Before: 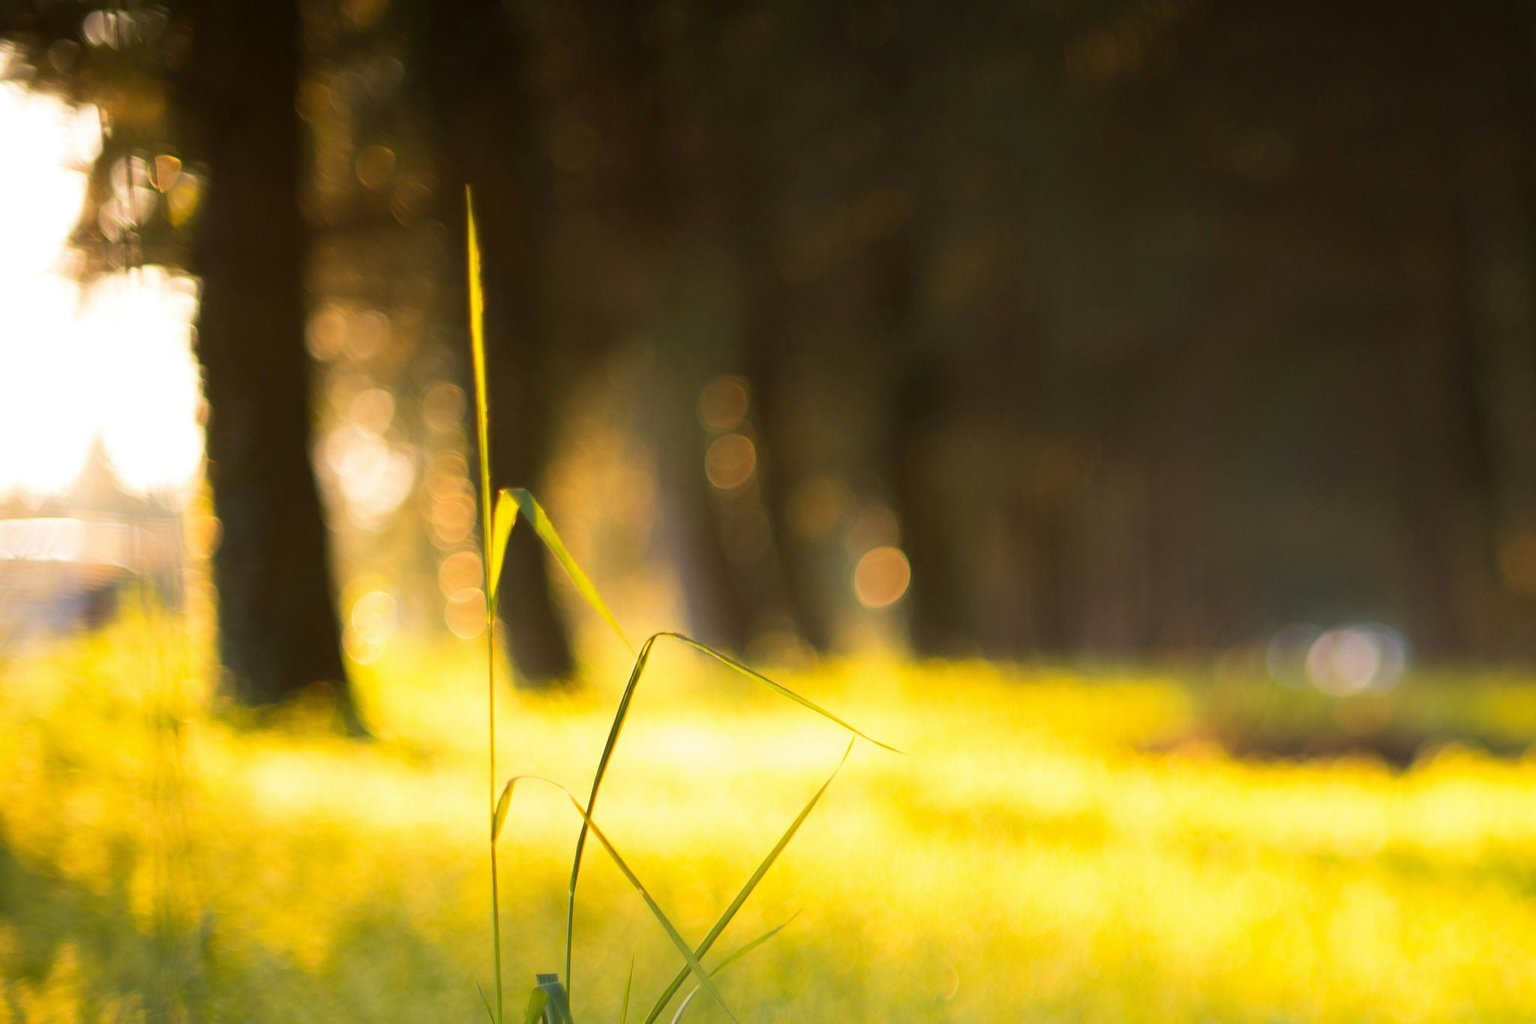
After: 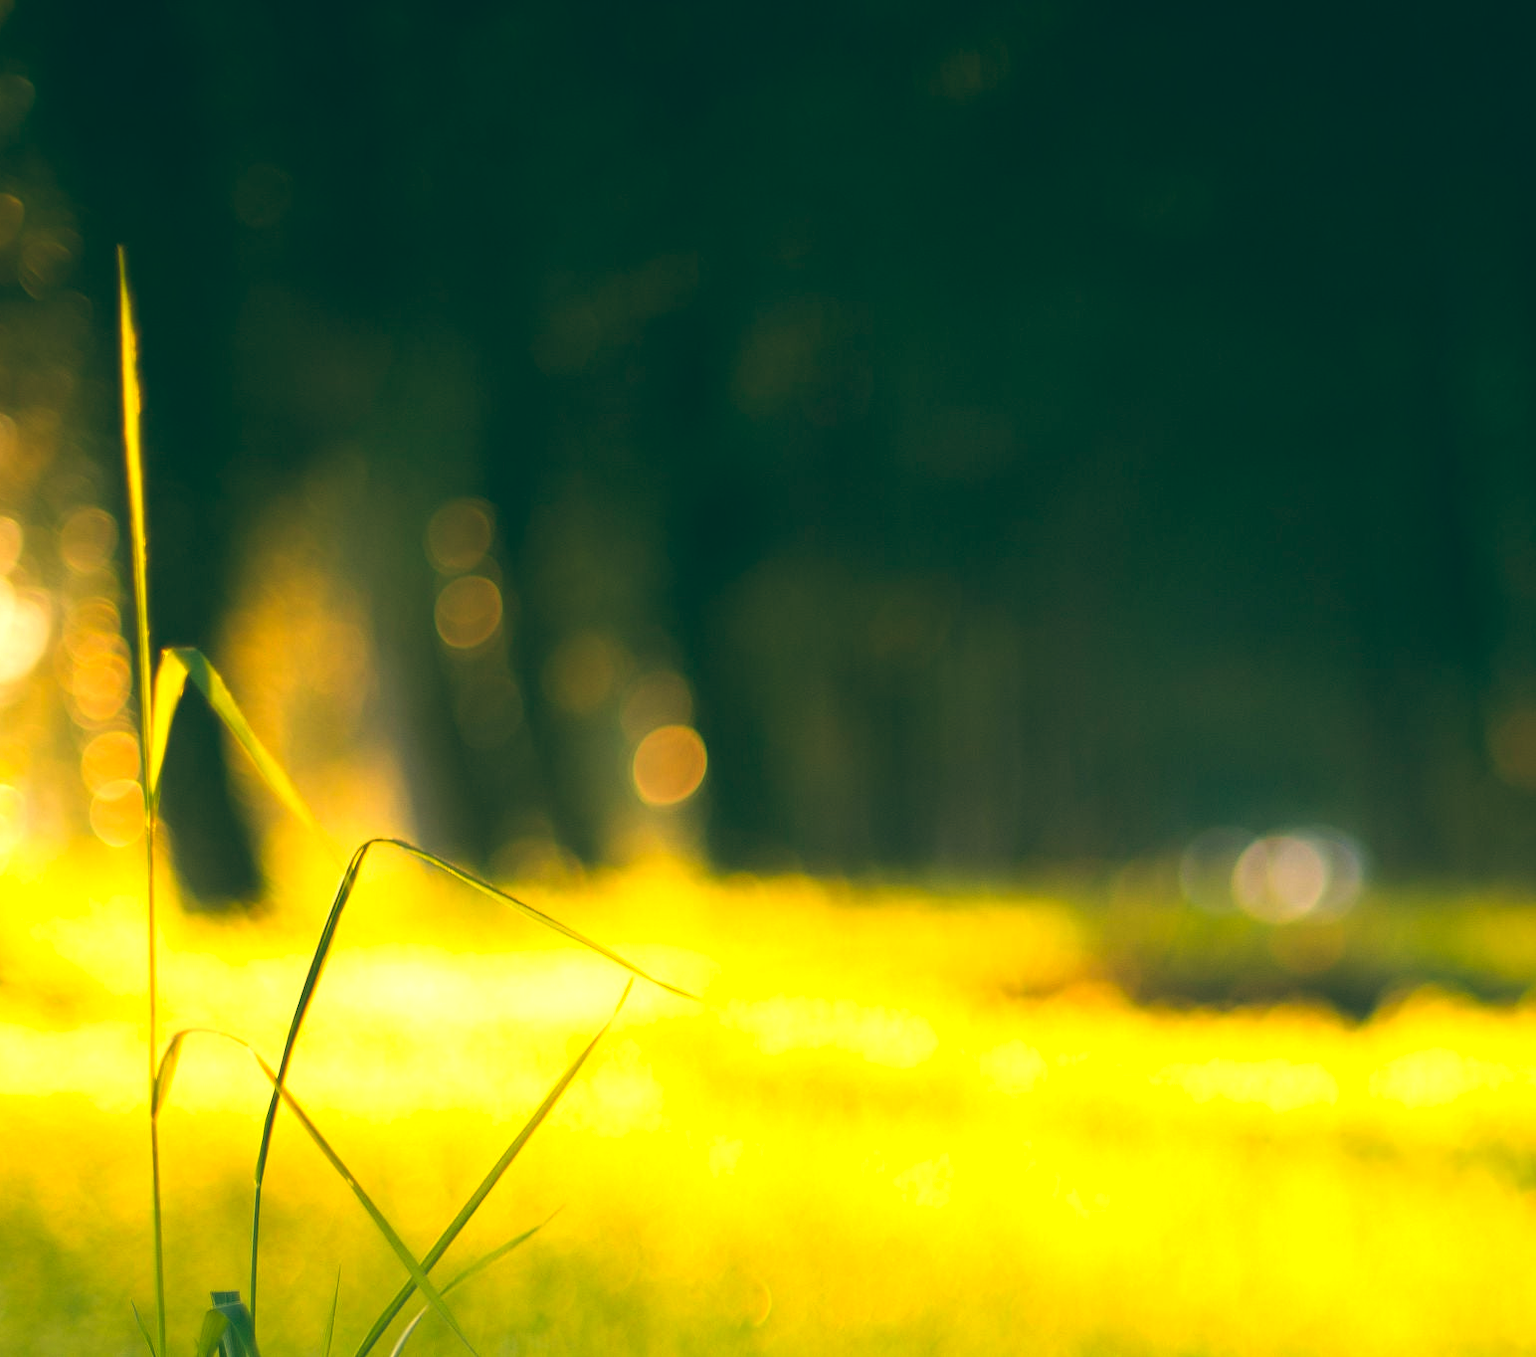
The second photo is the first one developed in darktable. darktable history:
color correction: highlights a* 5.3, highlights b* 24.26, shadows a* -15.58, shadows b* 4.02
color balance: lift [1.016, 0.983, 1, 1.017], gamma [0.958, 1, 1, 1], gain [0.981, 1.007, 0.993, 1.002], input saturation 118.26%, contrast 13.43%, contrast fulcrum 21.62%, output saturation 82.76%
tone equalizer: on, module defaults
crop and rotate: left 24.6%
